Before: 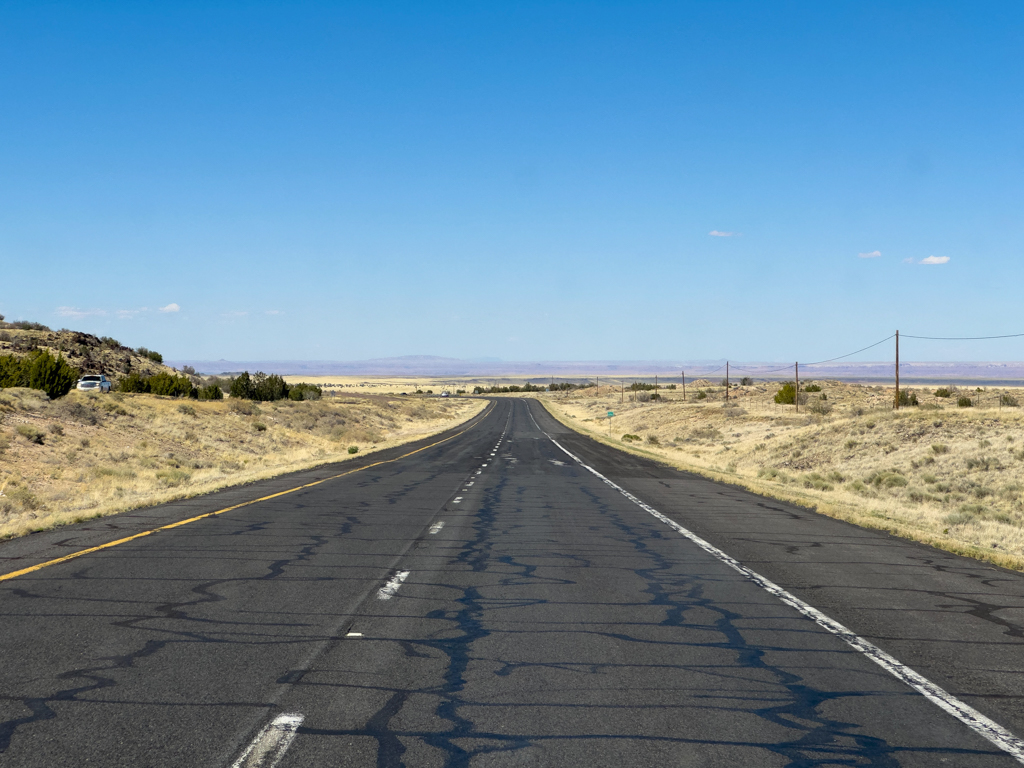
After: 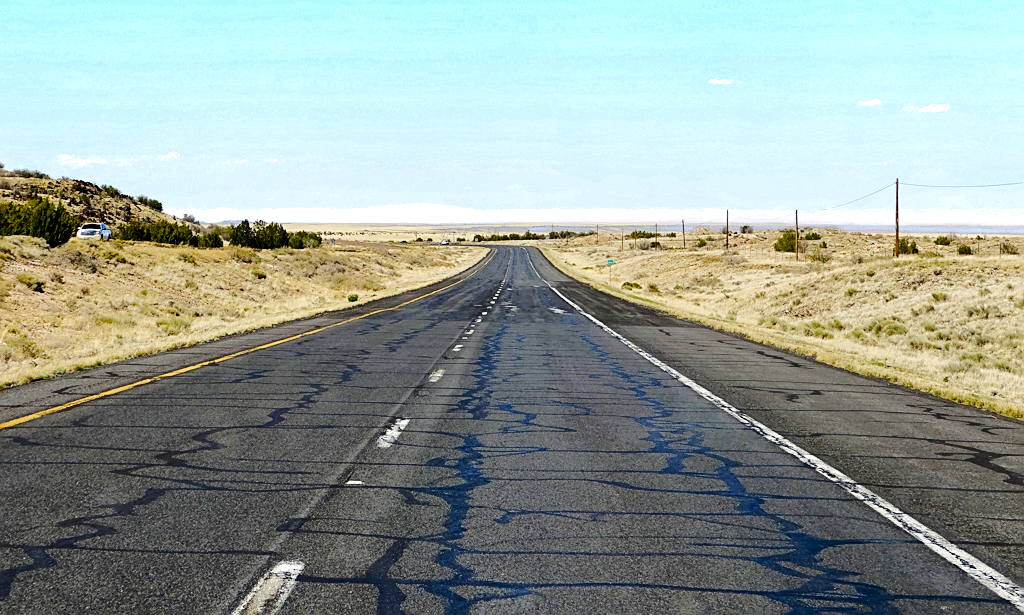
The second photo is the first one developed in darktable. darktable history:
exposure: exposure 0.127 EV, compensate highlight preservation false
color zones: curves: ch0 [(0.203, 0.433) (0.607, 0.517) (0.697, 0.696) (0.705, 0.897)]
crop and rotate: top 19.838%
sharpen: on, module defaults
base curve: curves: ch0 [(0, 0) (0.073, 0.04) (0.157, 0.139) (0.492, 0.492) (0.758, 0.758) (1, 1)], preserve colors none
color balance rgb: perceptual saturation grading › global saturation -2.132%, perceptual saturation grading › highlights -7.324%, perceptual saturation grading › mid-tones 7.86%, perceptual saturation grading › shadows 3.226%, perceptual brilliance grading › mid-tones 10.136%, perceptual brilliance grading › shadows 14.824%, global vibrance 25.286%
tone curve: curves: ch0 [(0, 0) (0.004, 0.001) (0.133, 0.112) (0.325, 0.362) (0.832, 0.893) (1, 1)], preserve colors none
